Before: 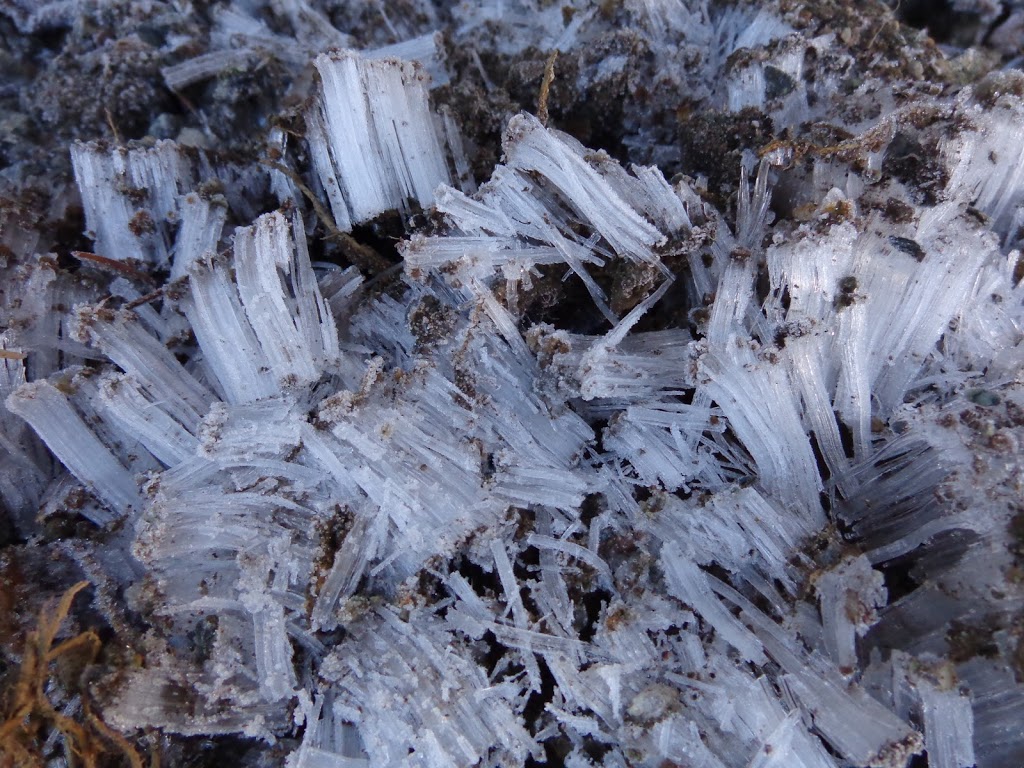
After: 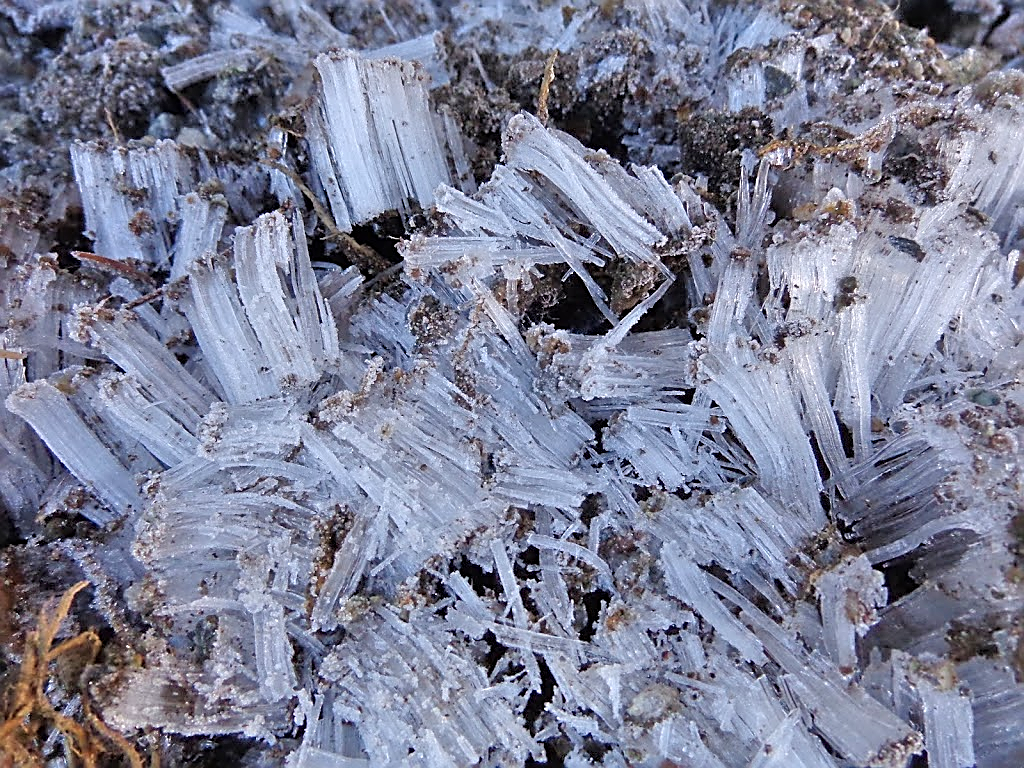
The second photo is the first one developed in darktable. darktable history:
tone equalizer: -7 EV 0.15 EV, -6 EV 0.6 EV, -5 EV 1.15 EV, -4 EV 1.33 EV, -3 EV 1.15 EV, -2 EV 0.6 EV, -1 EV 0.15 EV, mask exposure compensation -0.5 EV
sharpen: amount 1
